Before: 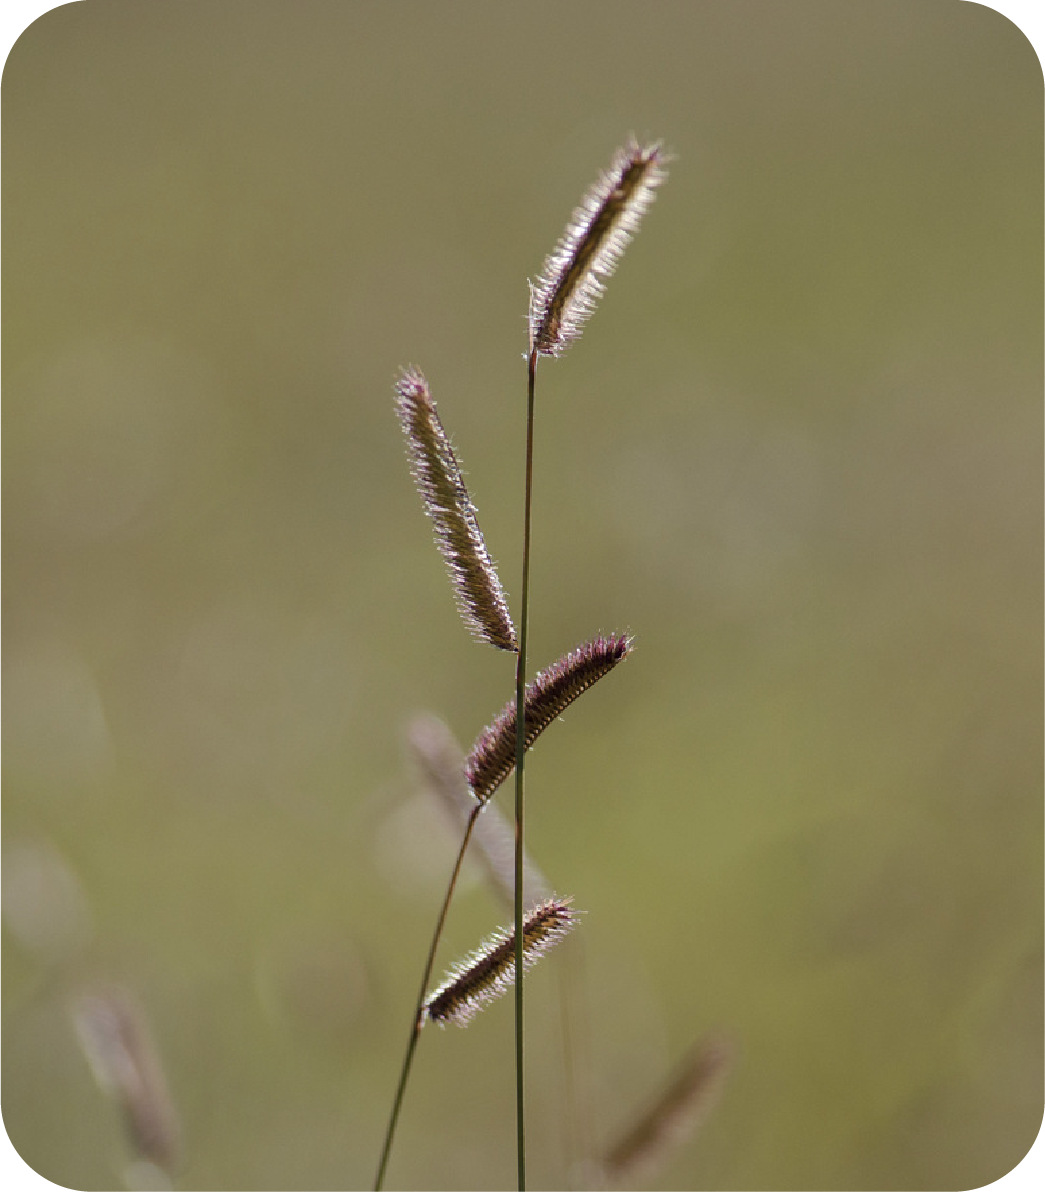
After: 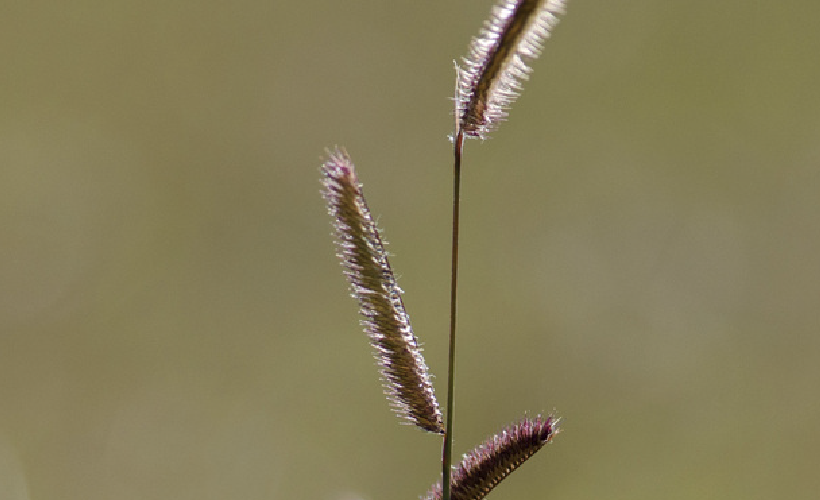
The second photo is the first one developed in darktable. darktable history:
tone equalizer: -7 EV 0.119 EV, edges refinement/feathering 500, mask exposure compensation -1.57 EV, preserve details no
crop: left 7.094%, top 18.348%, right 14.367%, bottom 39.665%
